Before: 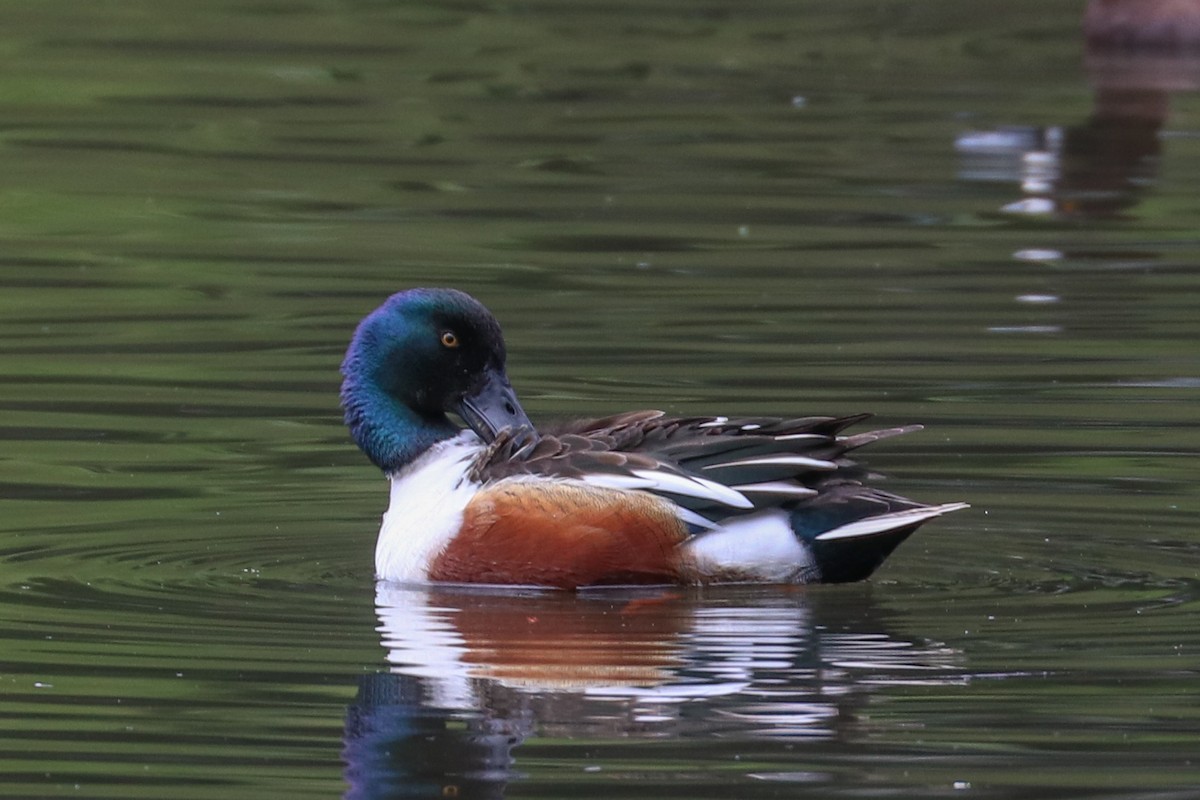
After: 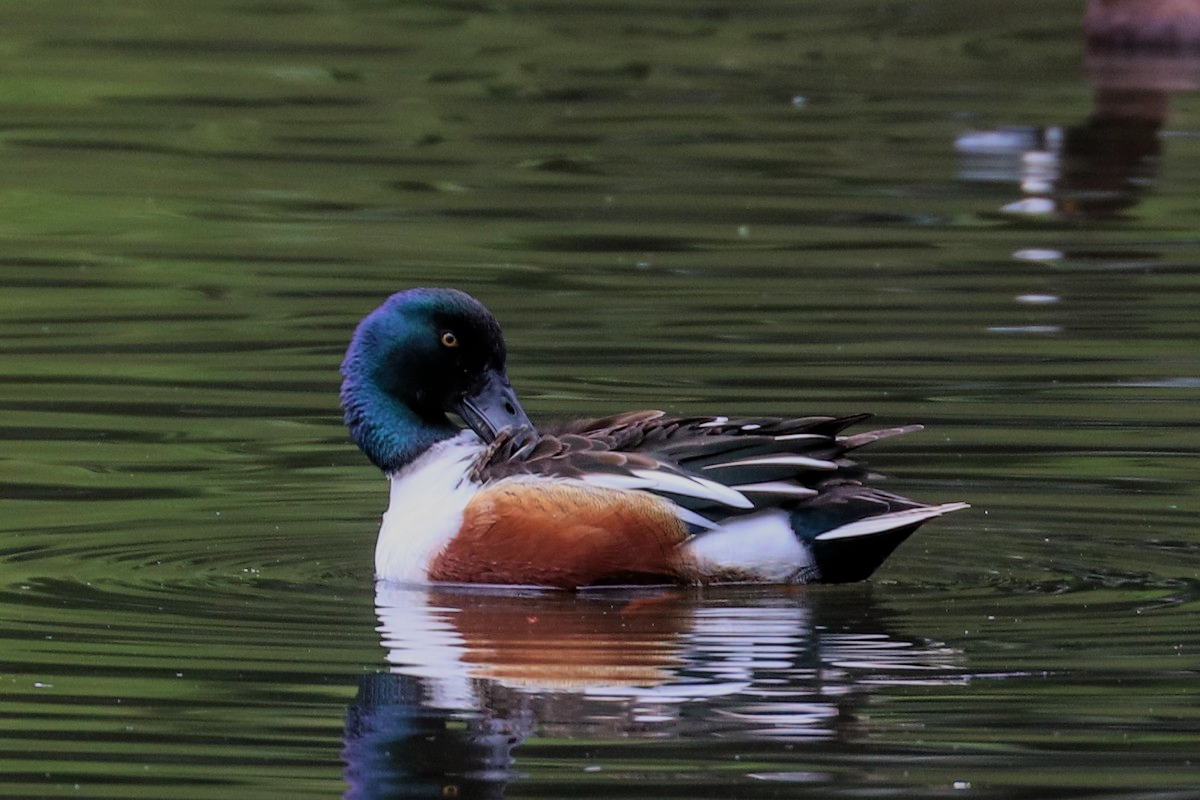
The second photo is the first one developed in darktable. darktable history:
filmic rgb: middle gray luminance 29.15%, black relative exposure -10.33 EV, white relative exposure 5.5 EV, threshold 2.94 EV, target black luminance 0%, hardness 3.94, latitude 1.97%, contrast 1.131, highlights saturation mix 4.8%, shadows ↔ highlights balance 15.65%, enable highlight reconstruction true
velvia: on, module defaults
